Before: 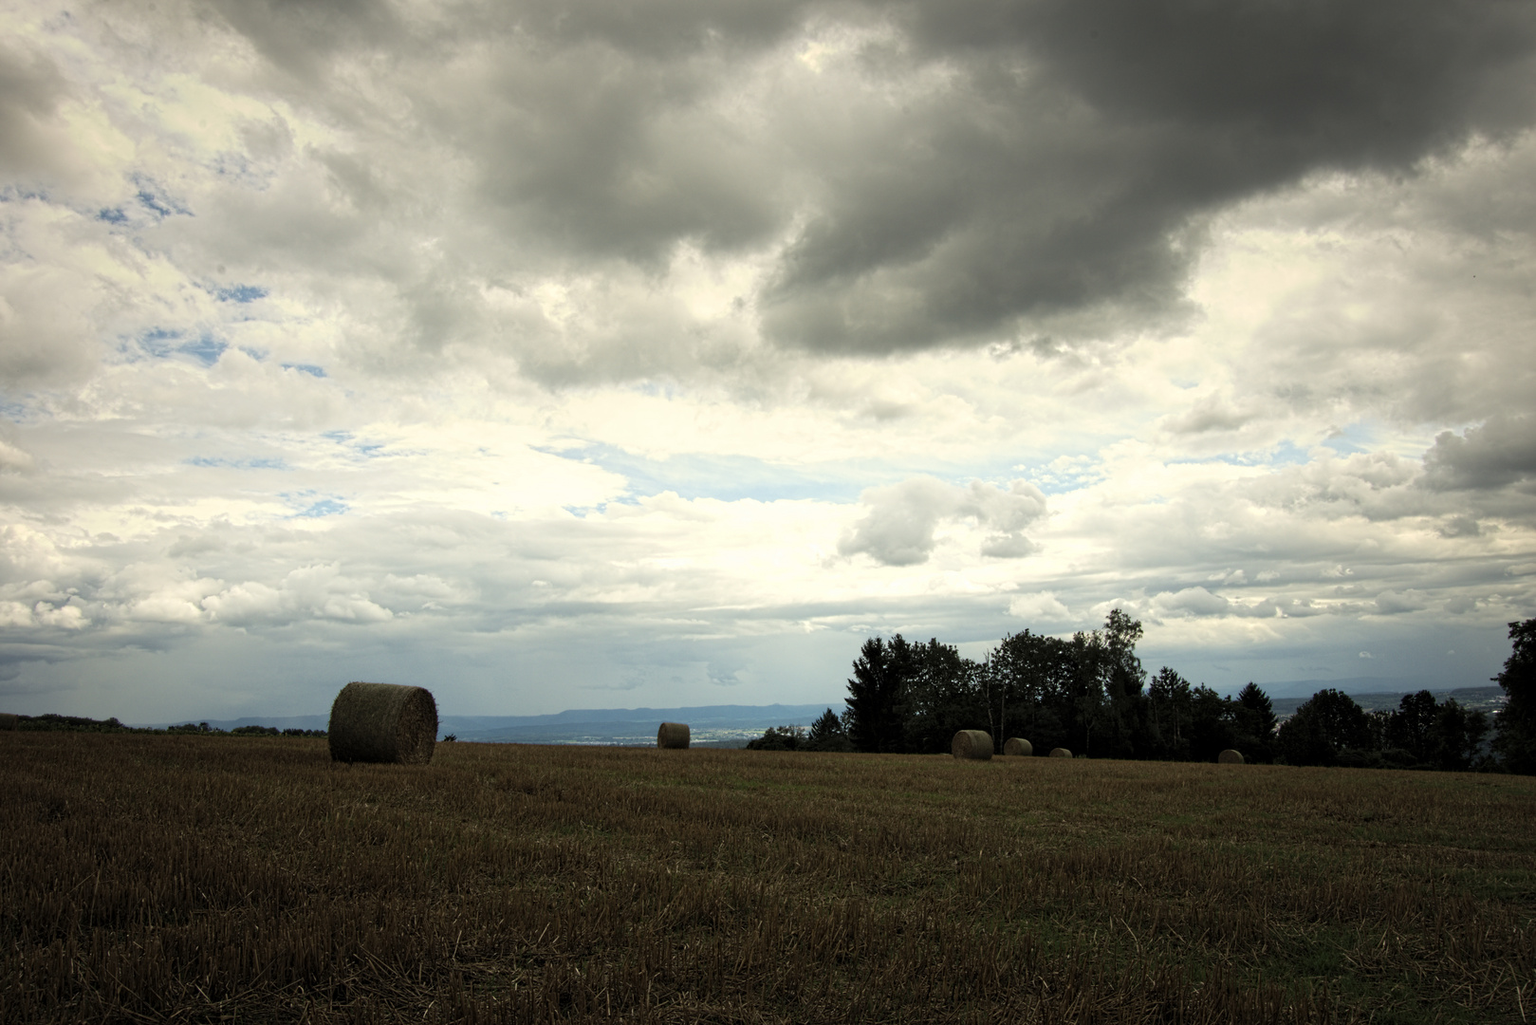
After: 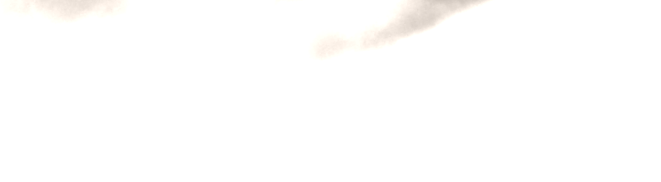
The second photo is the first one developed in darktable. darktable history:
crop: left 28.64%, top 16.832%, right 26.637%, bottom 58.055%
colorize: hue 34.49°, saturation 35.33%, source mix 100%, lightness 55%, version 1
tone curve: curves: ch0 [(0, 0) (0.003, 0.002) (0.011, 0.002) (0.025, 0.002) (0.044, 0.007) (0.069, 0.014) (0.1, 0.026) (0.136, 0.04) (0.177, 0.061) (0.224, 0.1) (0.277, 0.151) (0.335, 0.198) (0.399, 0.272) (0.468, 0.387) (0.543, 0.553) (0.623, 0.716) (0.709, 0.8) (0.801, 0.855) (0.898, 0.897) (1, 1)], preserve colors none
rotate and perspective: rotation -14.8°, crop left 0.1, crop right 0.903, crop top 0.25, crop bottom 0.748
